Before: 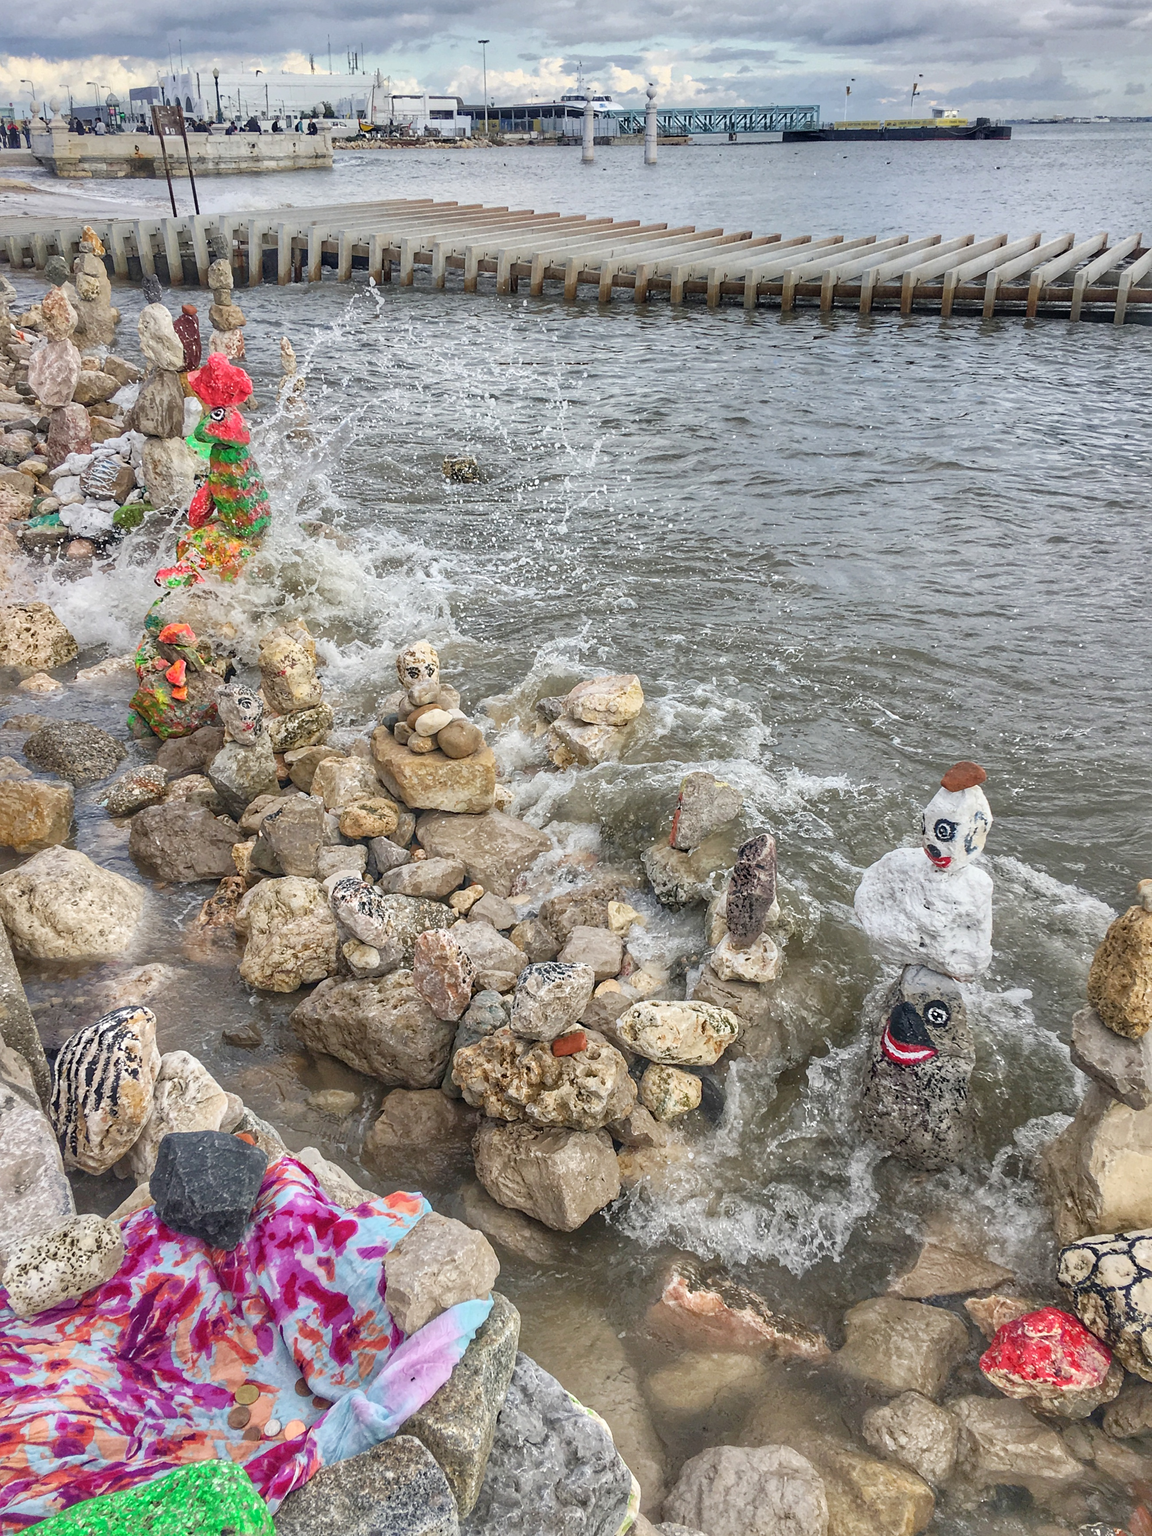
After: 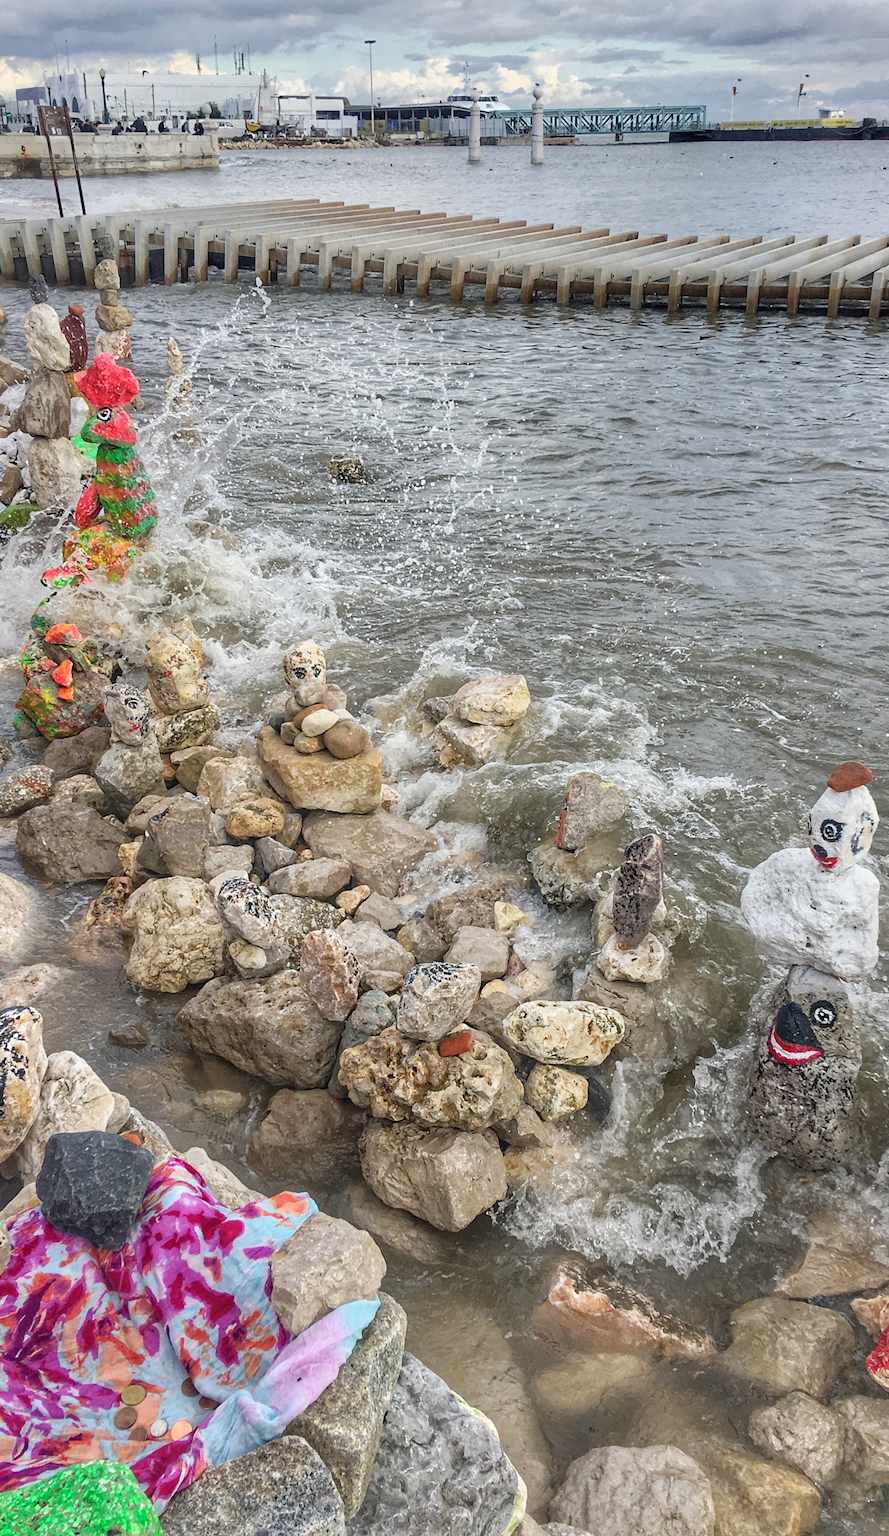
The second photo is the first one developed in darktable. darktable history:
crop: left 9.9%, right 12.89%
